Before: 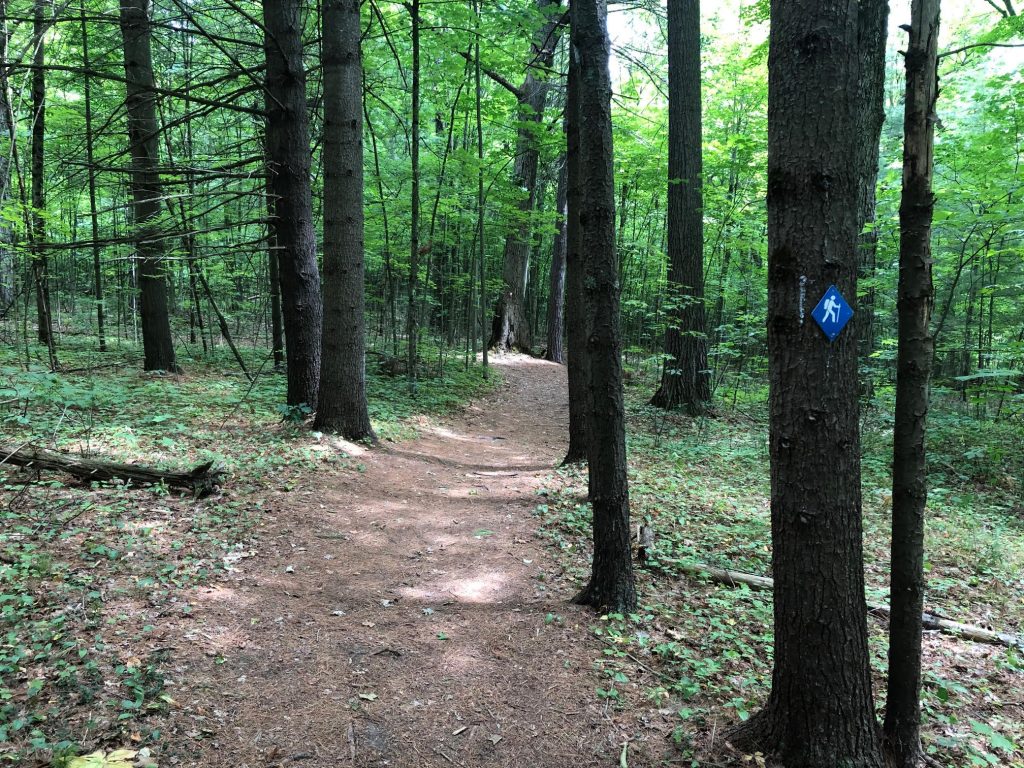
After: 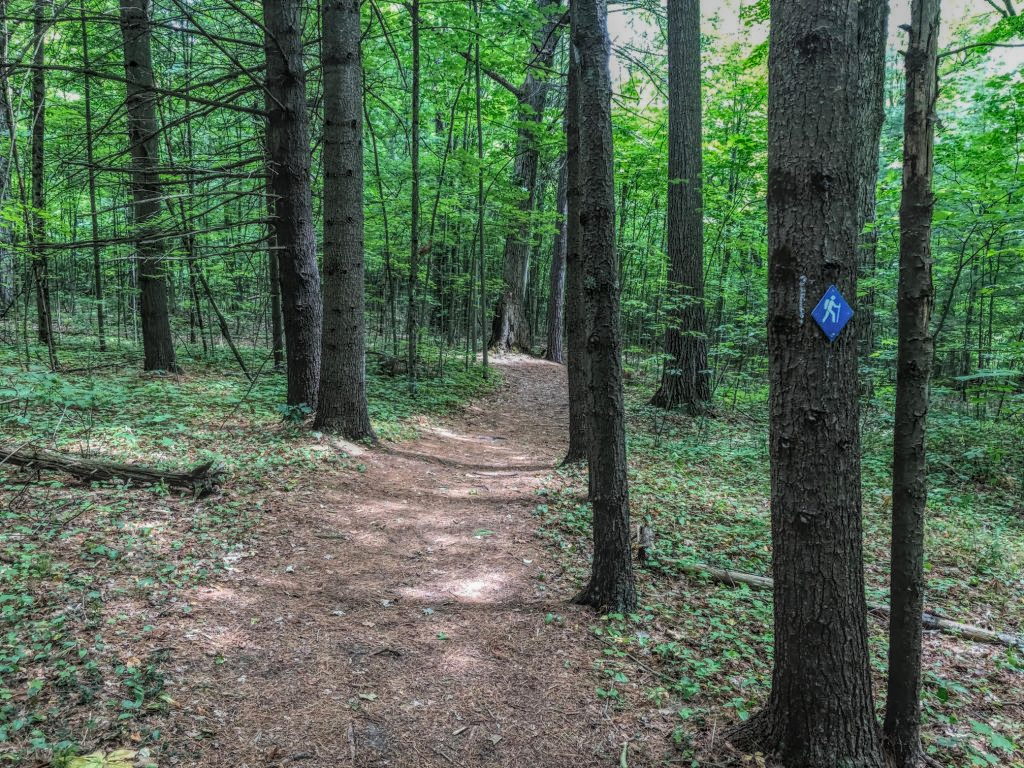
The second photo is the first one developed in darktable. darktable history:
white balance: red 1, blue 1
local contrast: highlights 20%, shadows 30%, detail 200%, midtone range 0.2
